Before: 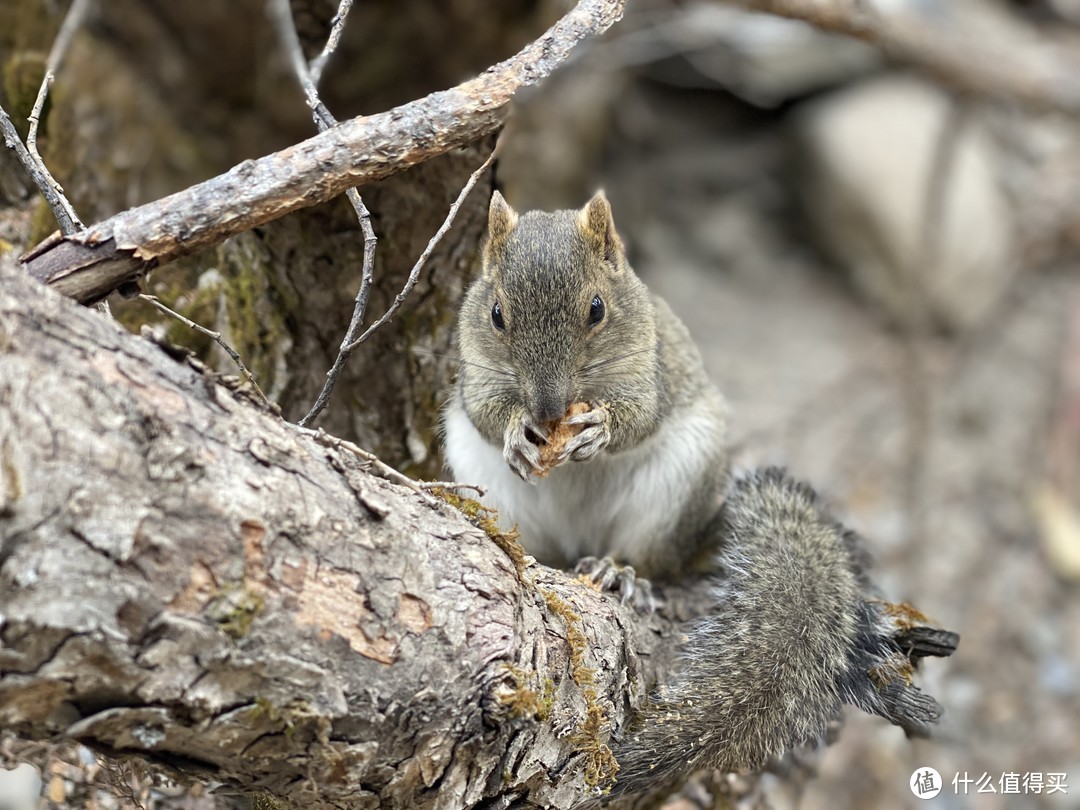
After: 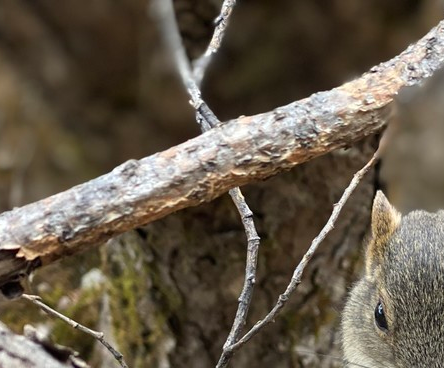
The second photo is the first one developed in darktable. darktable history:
crop and rotate: left 10.964%, top 0.071%, right 47.859%, bottom 54.397%
